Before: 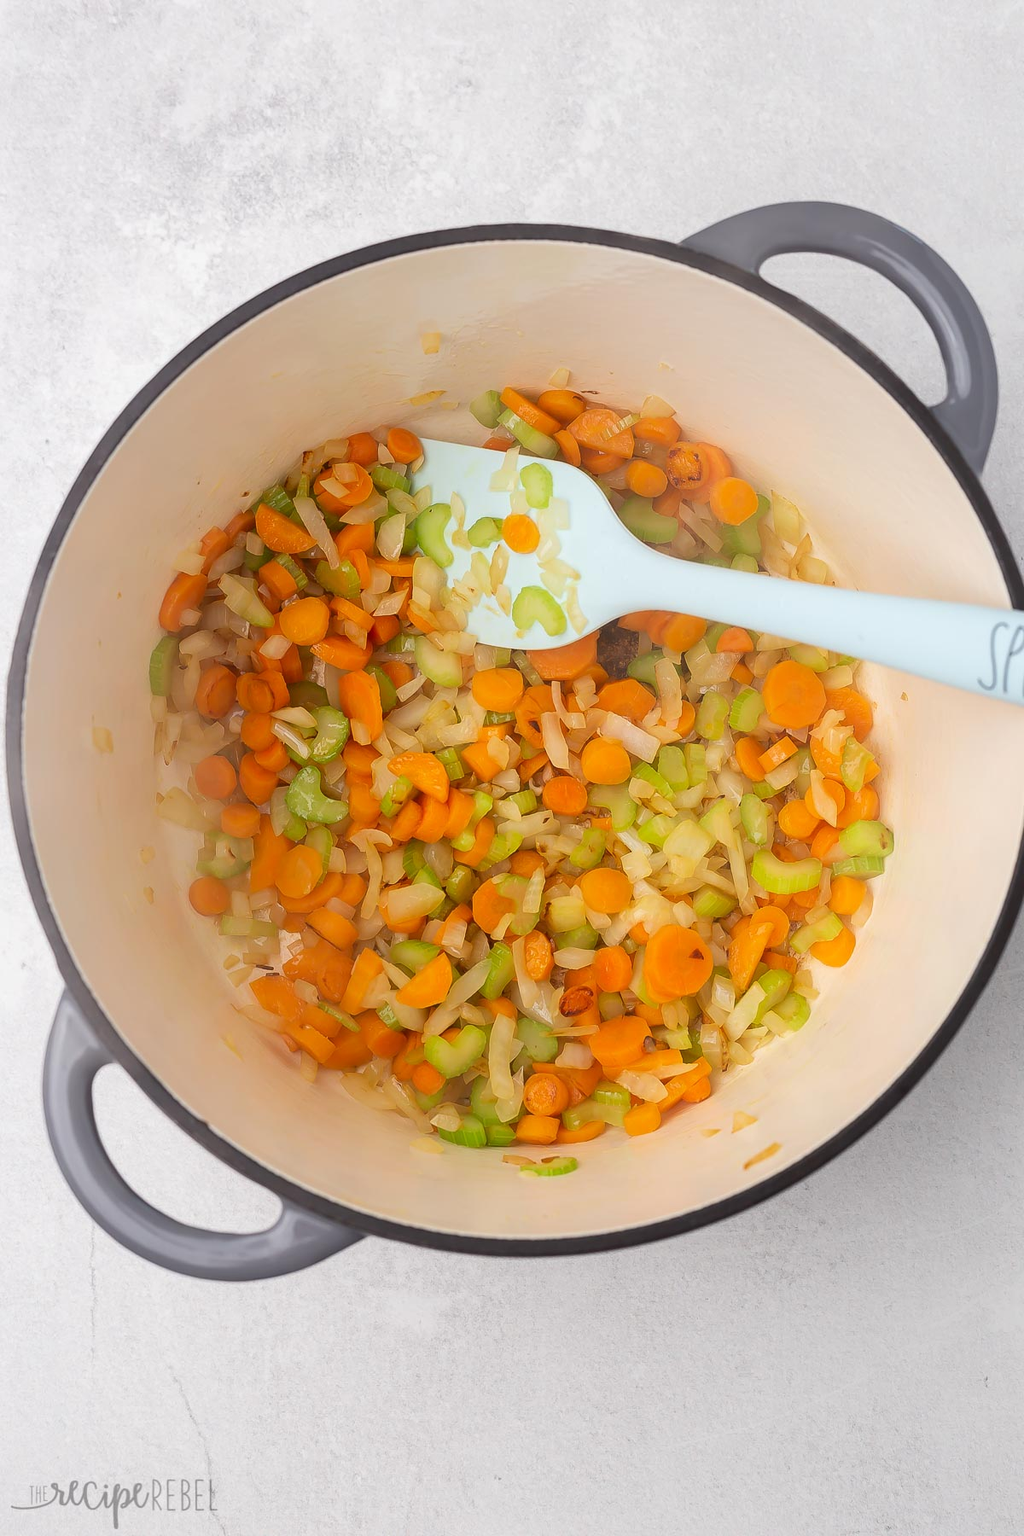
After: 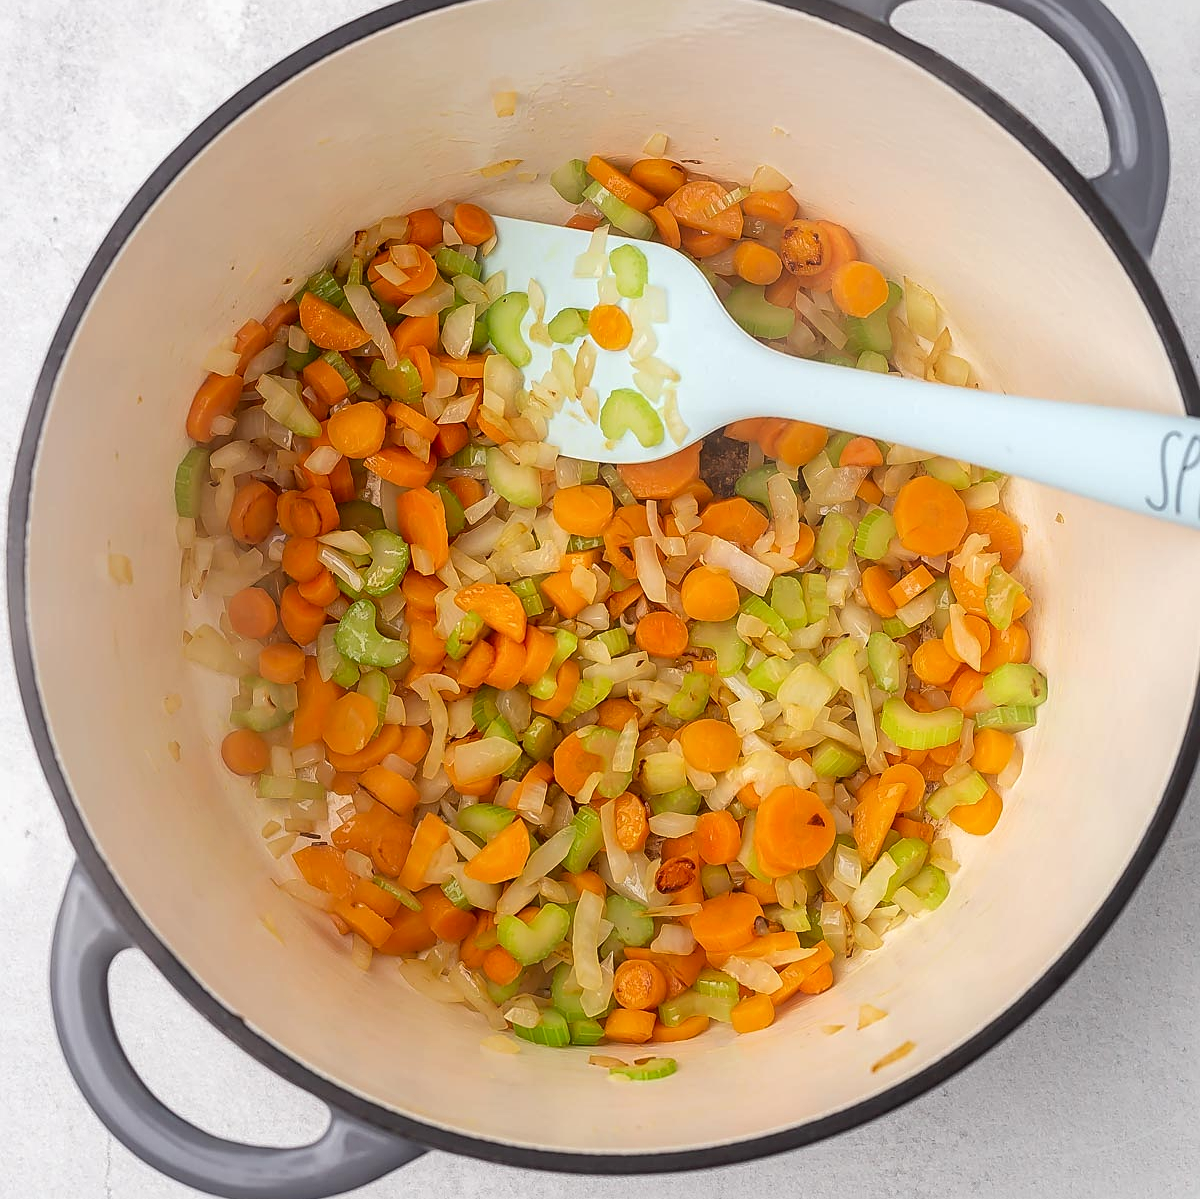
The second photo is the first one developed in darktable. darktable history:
sharpen: on, module defaults
local contrast: on, module defaults
crop: top 16.607%, bottom 16.729%
